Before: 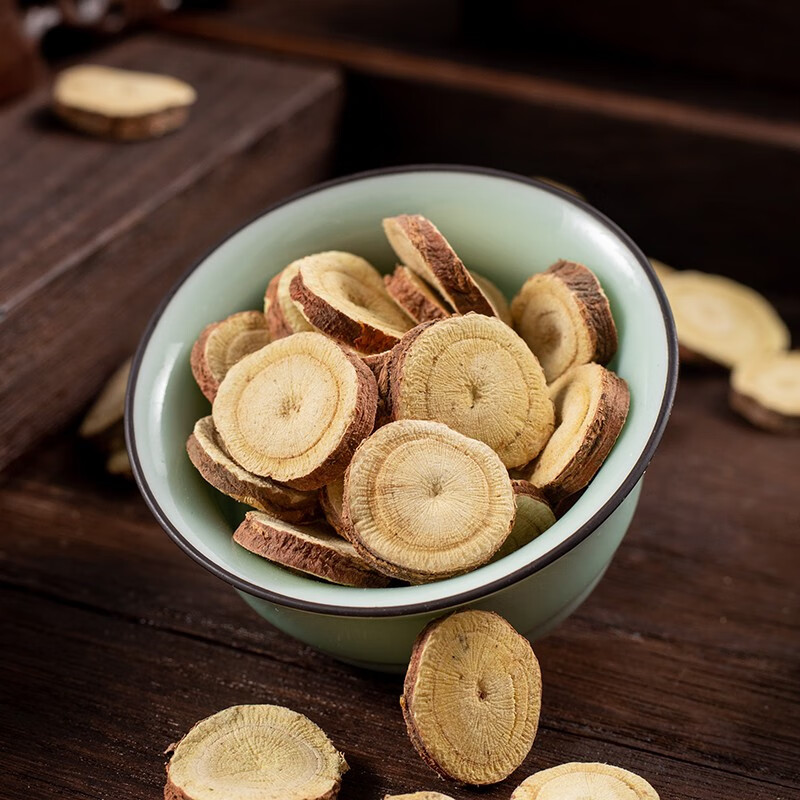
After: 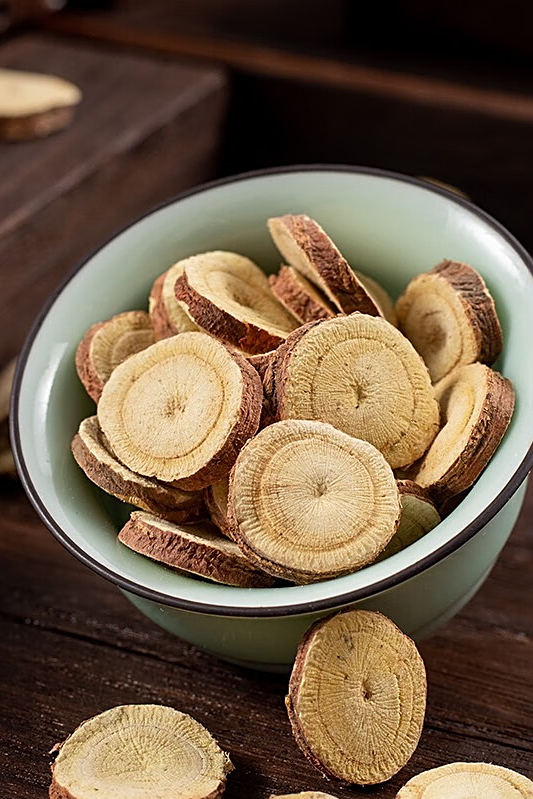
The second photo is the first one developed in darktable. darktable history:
crop and rotate: left 14.436%, right 18.898%
sharpen: on, module defaults
white balance: emerald 1
